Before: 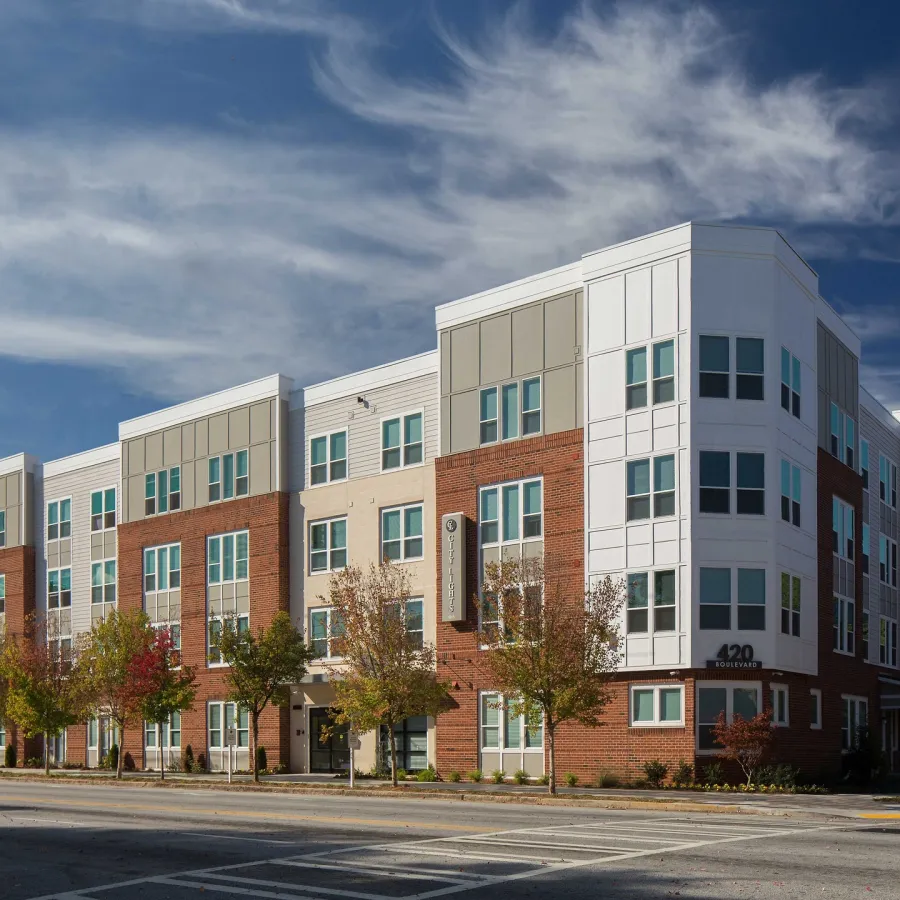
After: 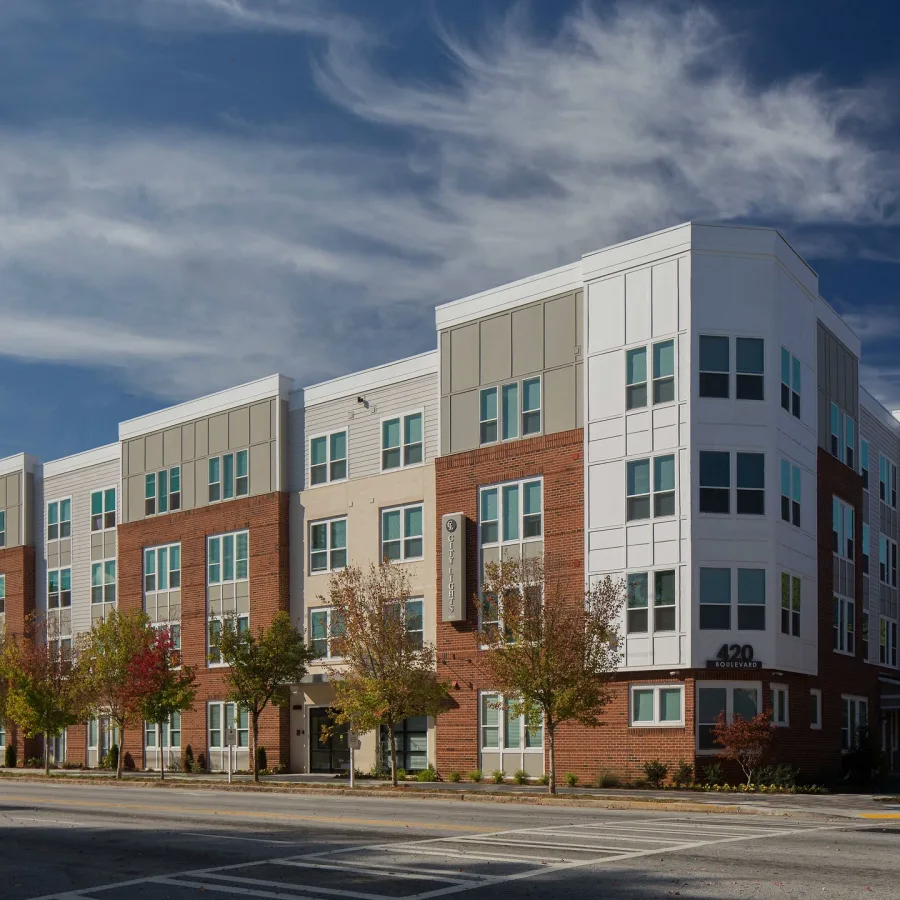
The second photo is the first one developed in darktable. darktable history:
exposure: exposure -0.3 EV, compensate highlight preservation false
